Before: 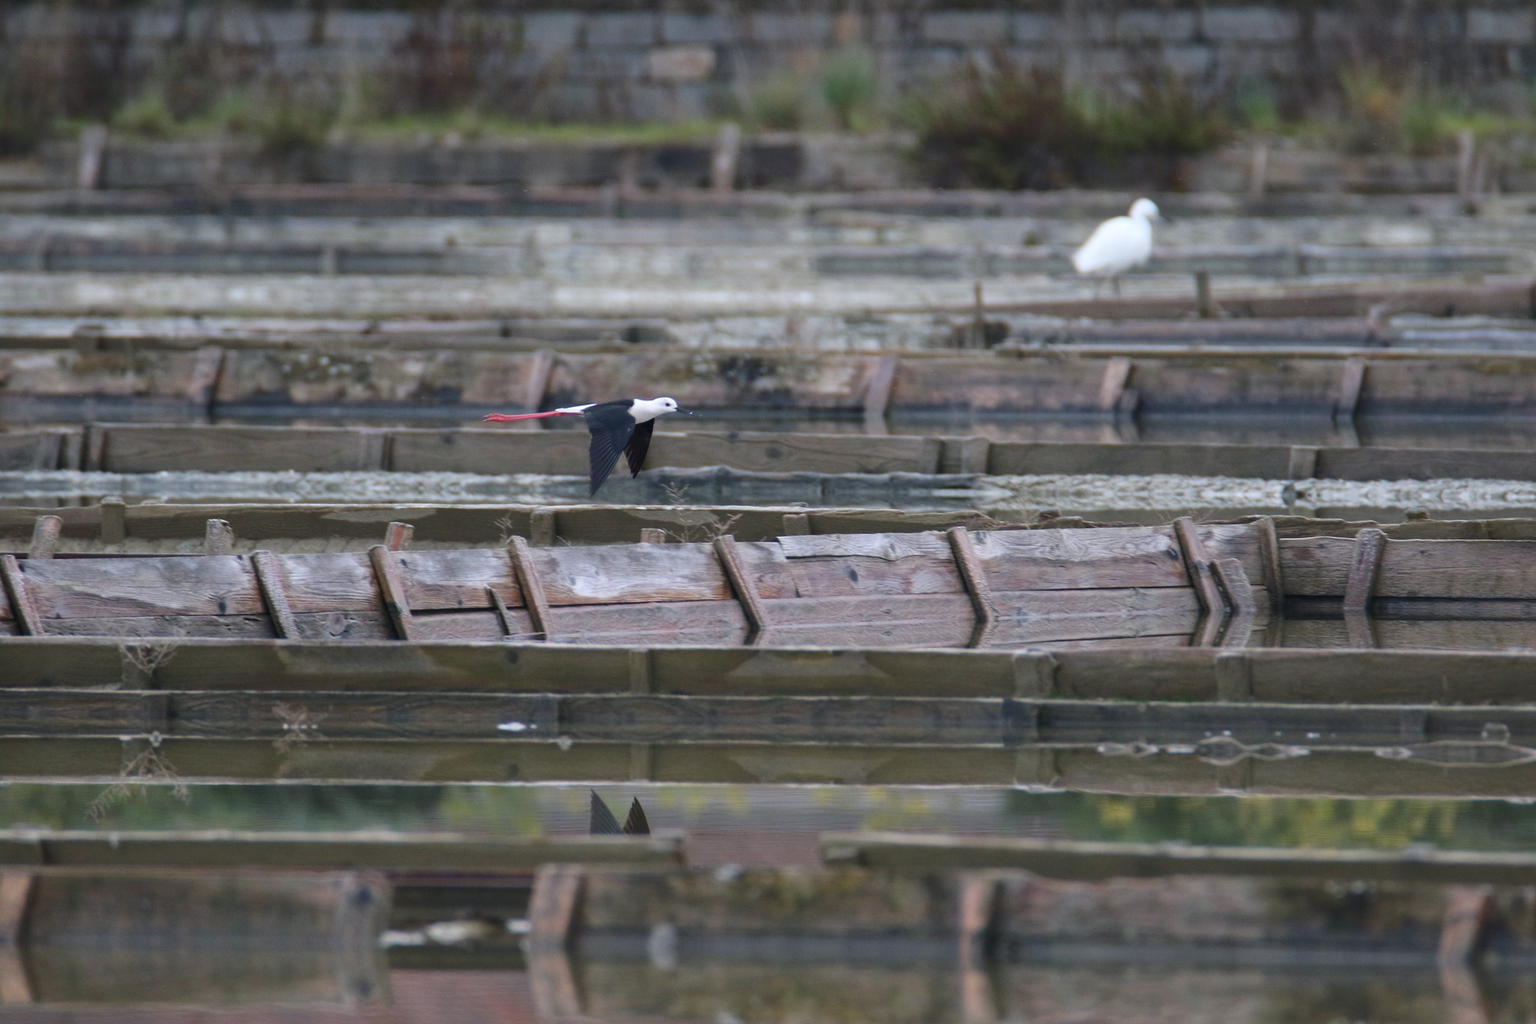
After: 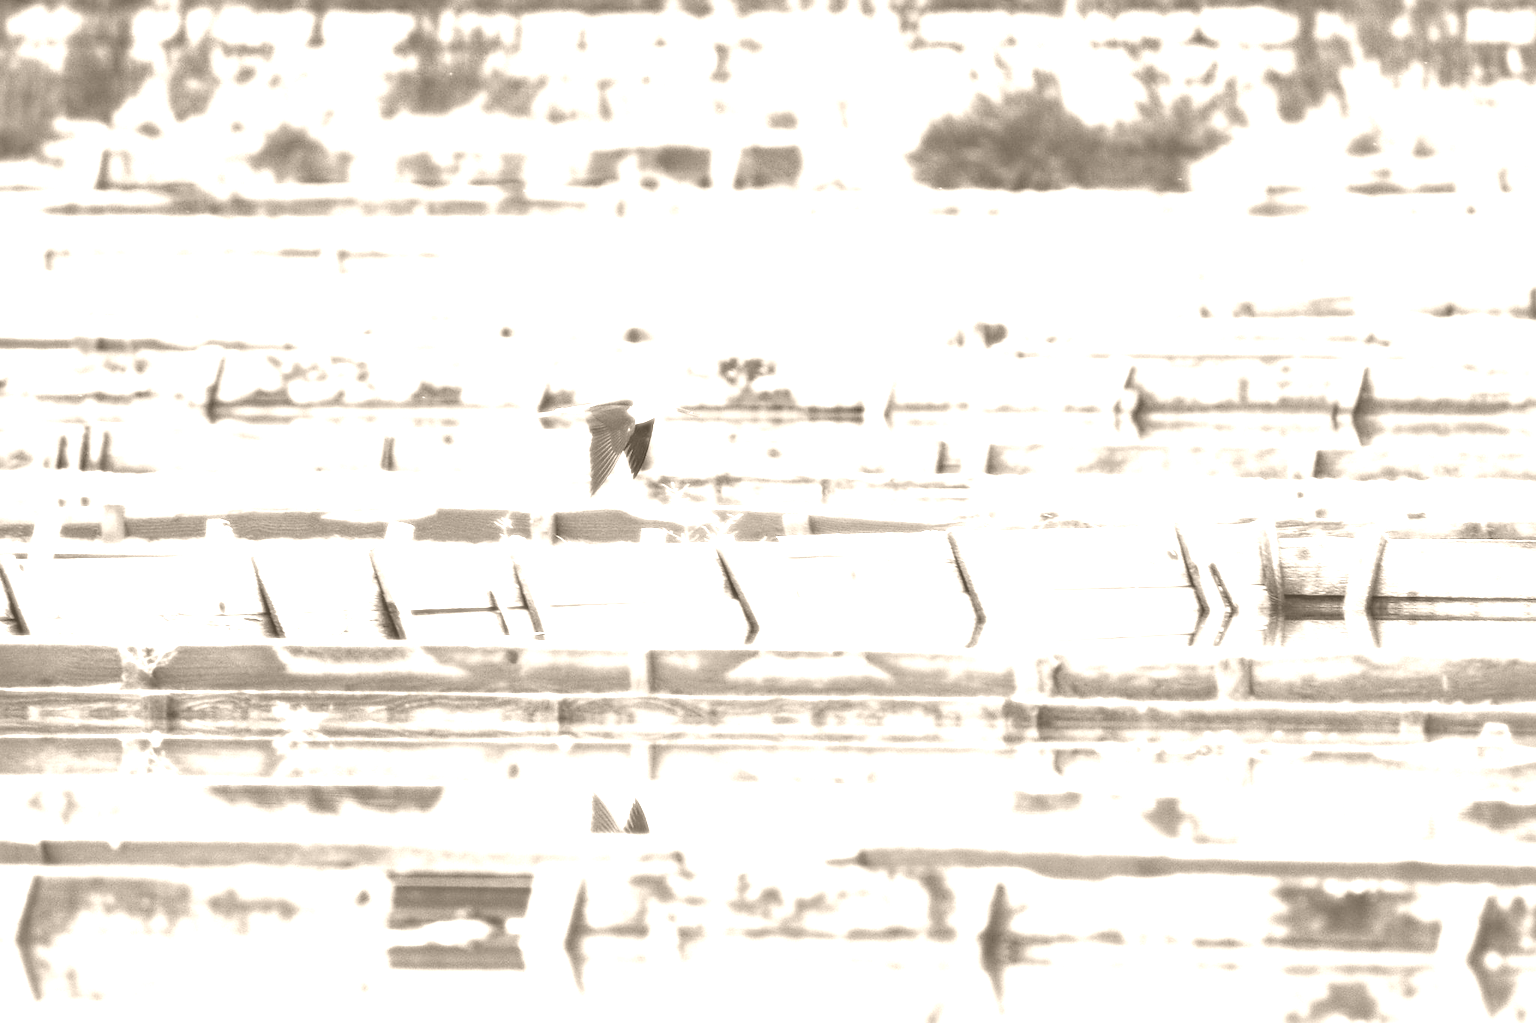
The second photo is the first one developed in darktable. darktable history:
base curve: curves: ch0 [(0, 0) (0.007, 0.004) (0.027, 0.03) (0.046, 0.07) (0.207, 0.54) (0.442, 0.872) (0.673, 0.972) (1, 1)], preserve colors none
colorize: hue 34.49°, saturation 35.33%, source mix 100%, version 1
exposure: black level correction 0, exposure 0.7 EV, compensate exposure bias true, compensate highlight preservation false
sharpen: on, module defaults
haze removal: compatibility mode true, adaptive false
bloom: size 0%, threshold 54.82%, strength 8.31%
shadows and highlights: on, module defaults
